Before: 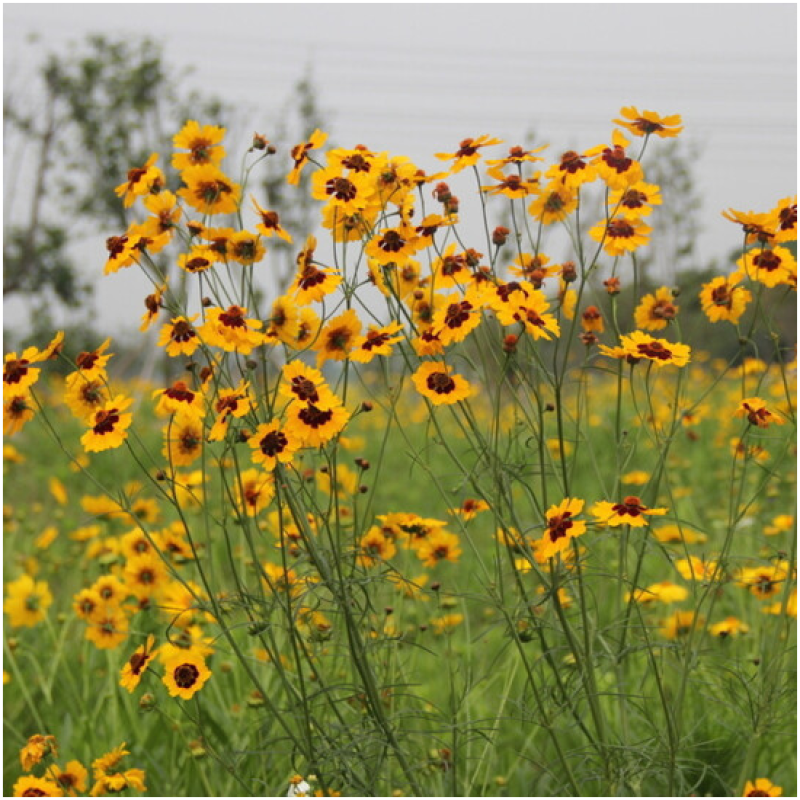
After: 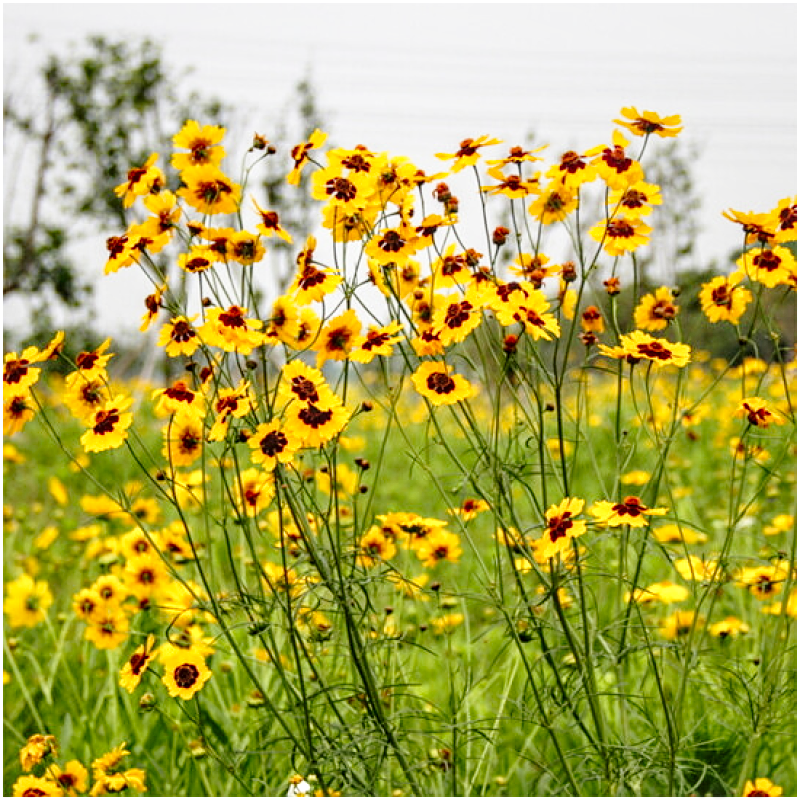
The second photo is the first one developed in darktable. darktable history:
sharpen: amount 0.216
haze removal: compatibility mode true, adaptive false
local contrast: detail 150%
base curve: curves: ch0 [(0, 0) (0.028, 0.03) (0.121, 0.232) (0.46, 0.748) (0.859, 0.968) (1, 1)], preserve colors none
